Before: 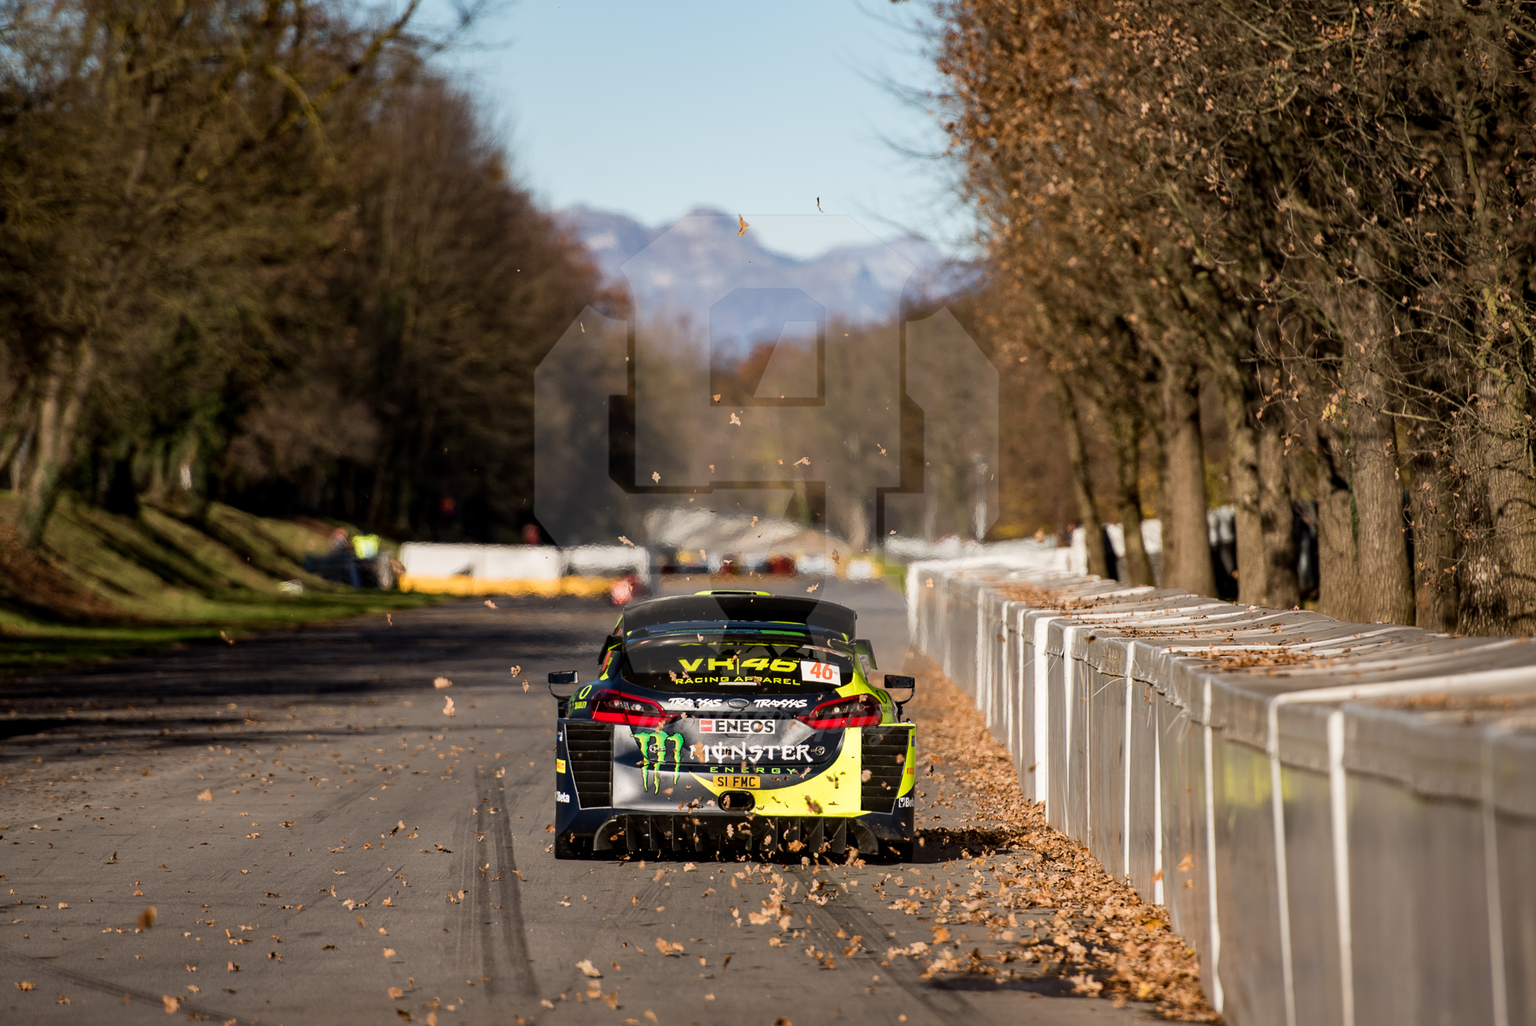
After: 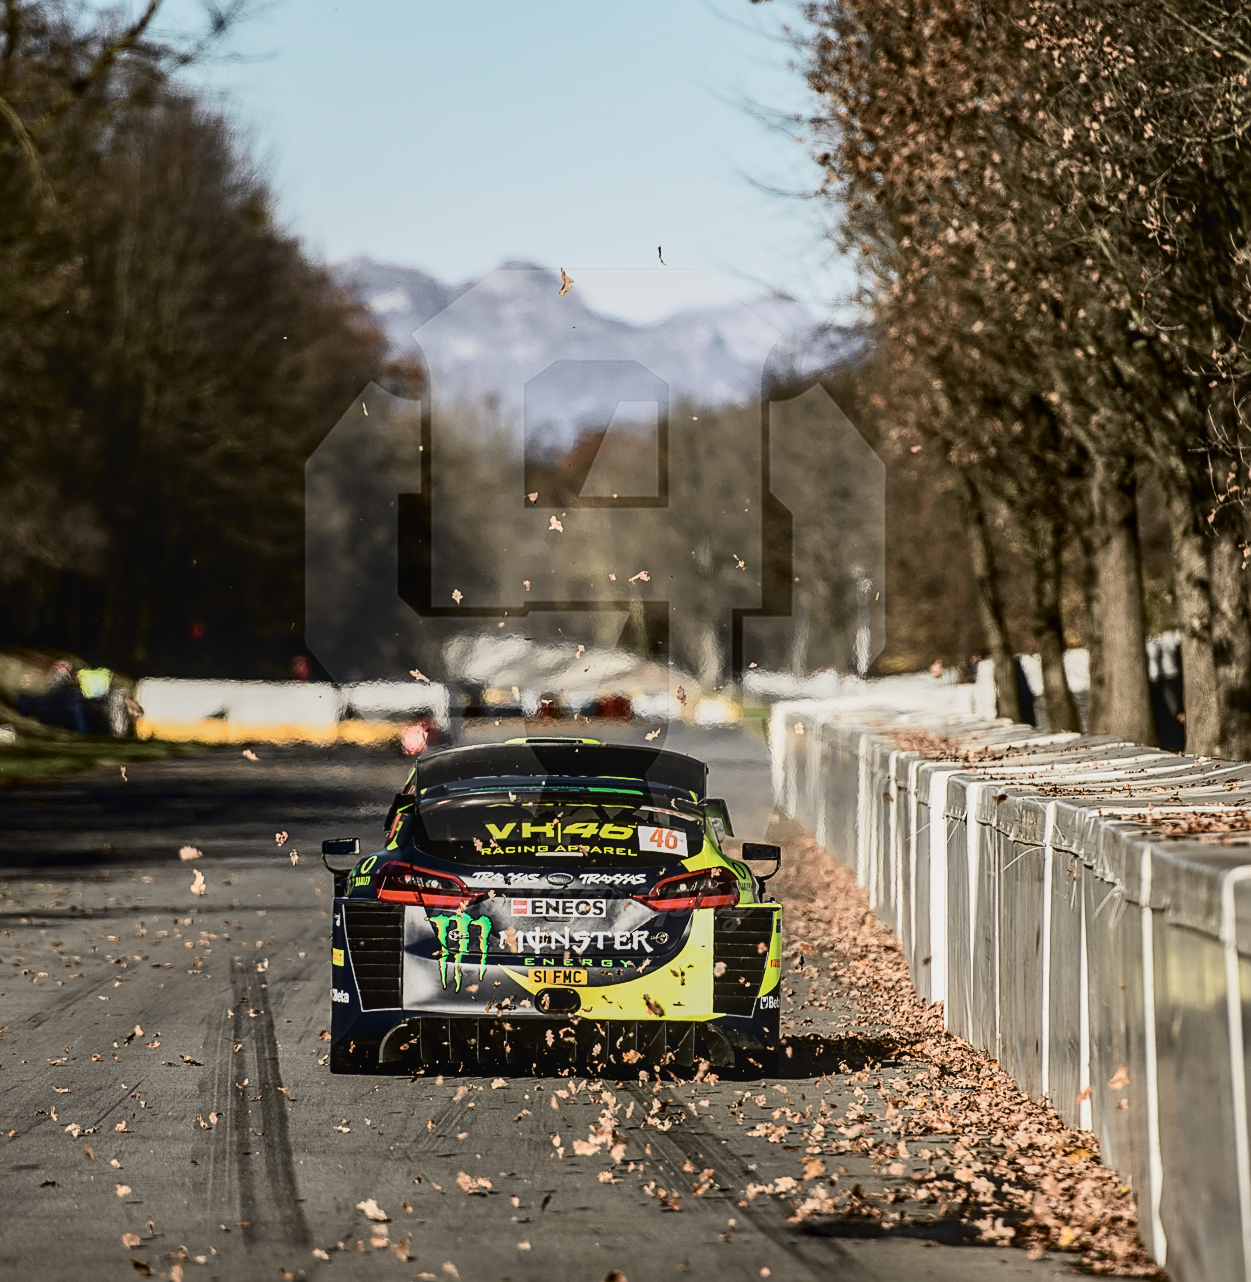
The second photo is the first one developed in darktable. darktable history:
tone curve: curves: ch0 [(0, 0.036) (0.053, 0.068) (0.211, 0.217) (0.519, 0.513) (0.847, 0.82) (0.991, 0.914)]; ch1 [(0, 0) (0.276, 0.206) (0.412, 0.353) (0.482, 0.475) (0.495, 0.5) (0.509, 0.502) (0.563, 0.57) (0.667, 0.672) (0.788, 0.809) (1, 1)]; ch2 [(0, 0) (0.438, 0.456) (0.473, 0.47) (0.503, 0.503) (0.523, 0.528) (0.562, 0.571) (0.612, 0.61) (0.679, 0.72) (1, 1)], color space Lab, independent channels, preserve colors none
crop and rotate: left 18.931%, right 15.899%
sharpen: on, module defaults
contrast brightness saturation: contrast 0.248, saturation -0.311
local contrast: on, module defaults
